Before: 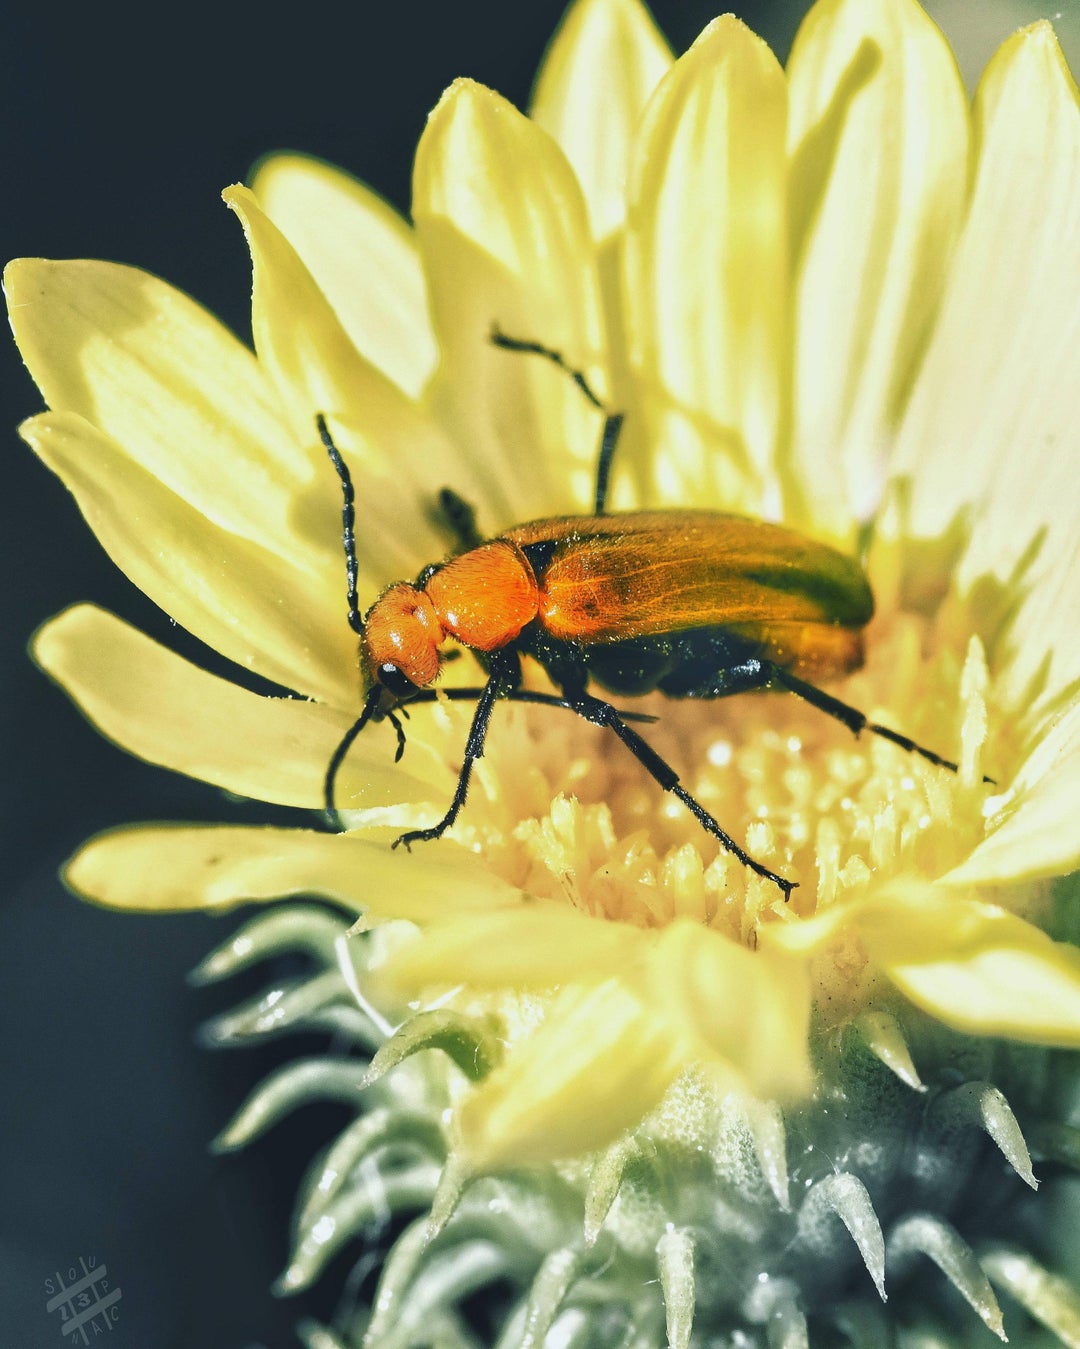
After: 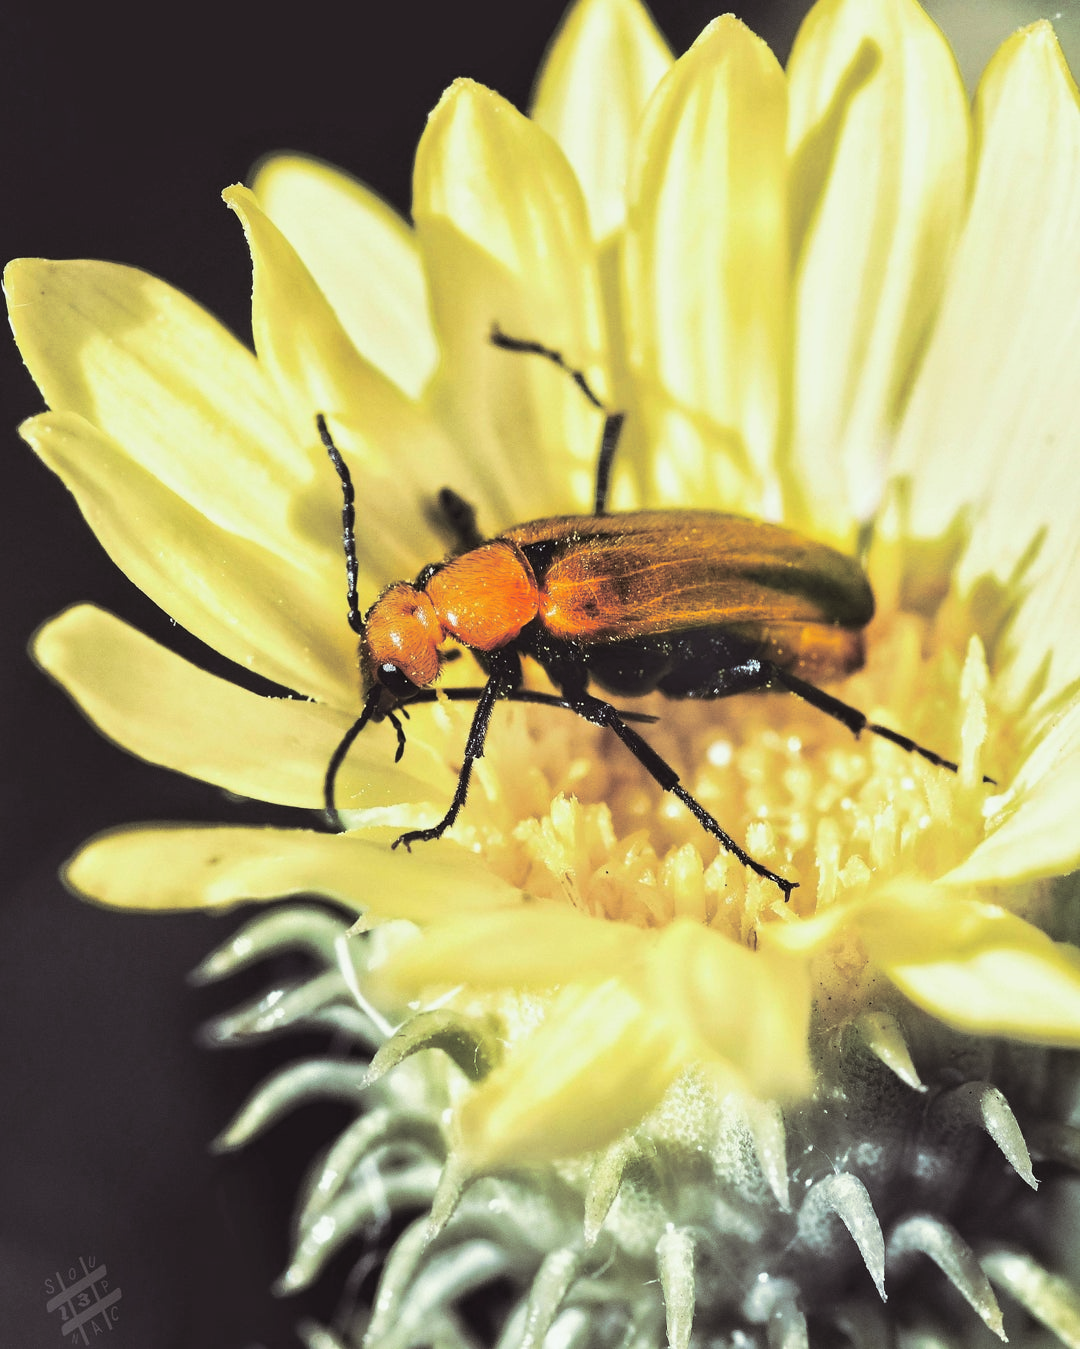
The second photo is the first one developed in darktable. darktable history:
contrast brightness saturation: contrast 0.14
split-toning: shadows › saturation 0.2
